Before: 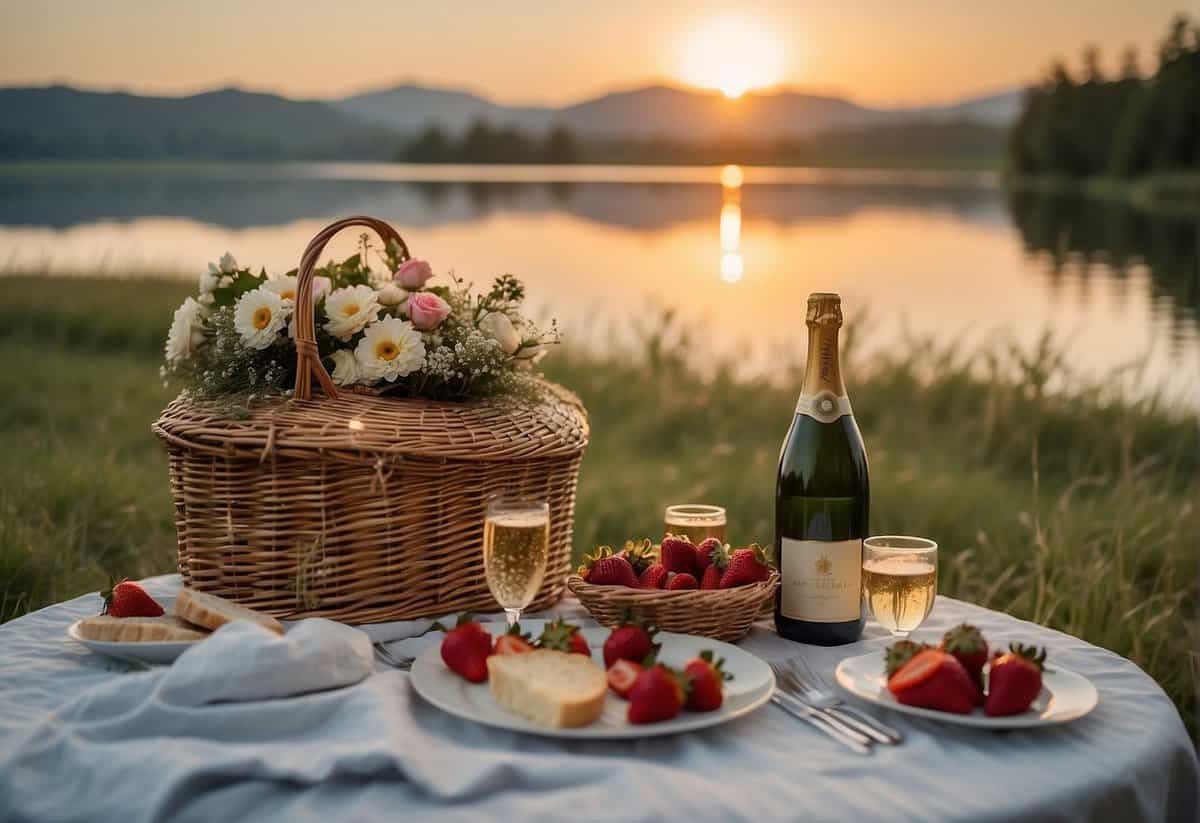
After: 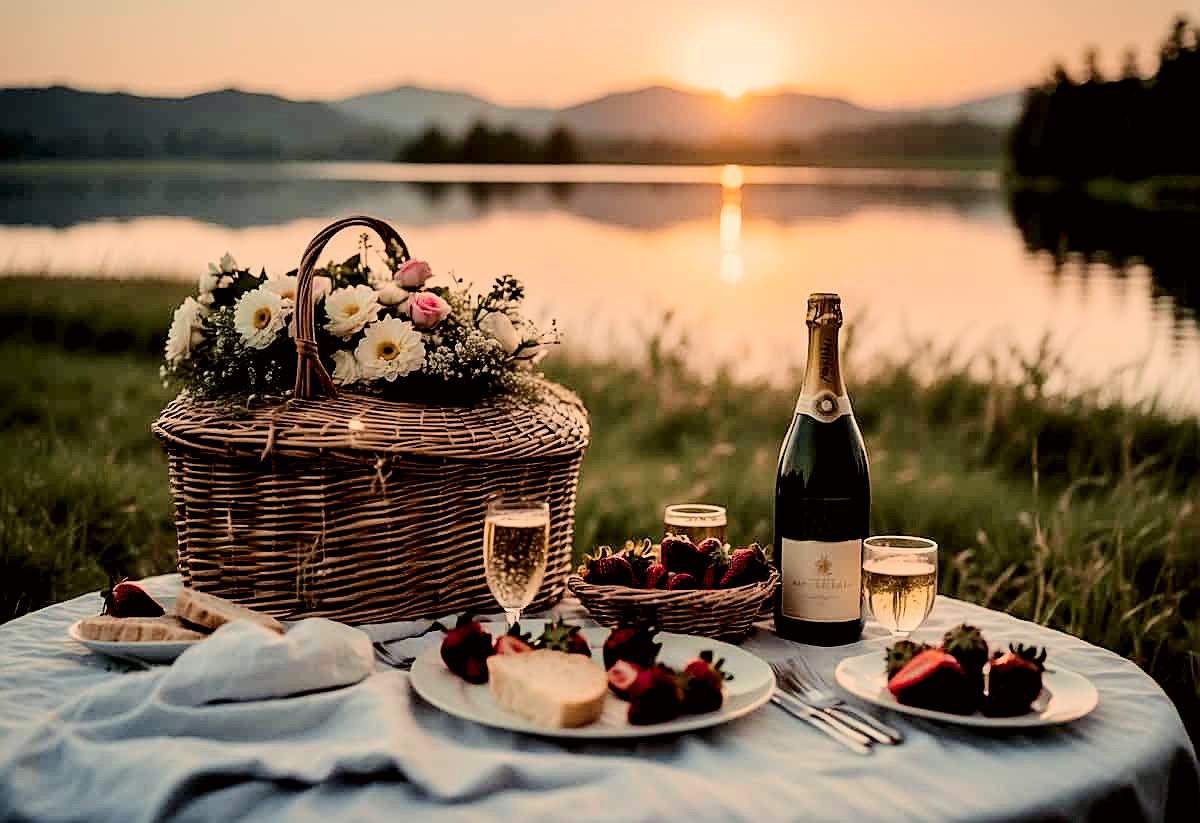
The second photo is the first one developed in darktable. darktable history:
color balance rgb: shadows lift › chroma 3%, shadows lift › hue 280.8°, power › hue 330°, highlights gain › chroma 3%, highlights gain › hue 75.6°, global offset › luminance 0.7%, perceptual saturation grading › global saturation 20%, perceptual saturation grading › highlights -25%, perceptual saturation grading › shadows 50%, global vibrance 20.33%
tone curve: curves: ch0 [(0, 0) (0.049, 0.01) (0.154, 0.081) (0.491, 0.56) (0.739, 0.794) (0.992, 0.937)]; ch1 [(0, 0) (0.172, 0.123) (0.317, 0.272) (0.401, 0.422) (0.499, 0.497) (0.531, 0.54) (0.615, 0.603) (0.741, 0.783) (1, 1)]; ch2 [(0, 0) (0.411, 0.424) (0.462, 0.483) (0.544, 0.56) (0.686, 0.638) (1, 1)], color space Lab, independent channels, preserve colors none
rgb levels: levels [[0.034, 0.472, 0.904], [0, 0.5, 1], [0, 0.5, 1]]
sharpen: on, module defaults
